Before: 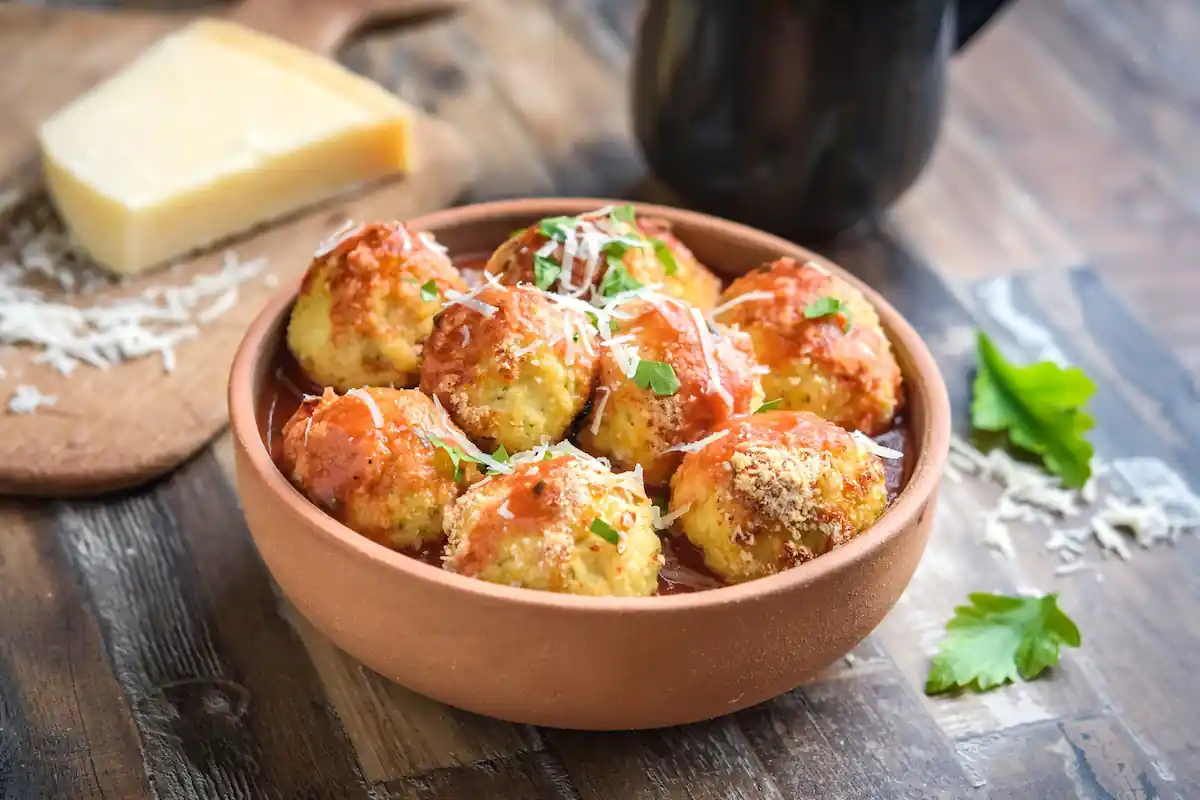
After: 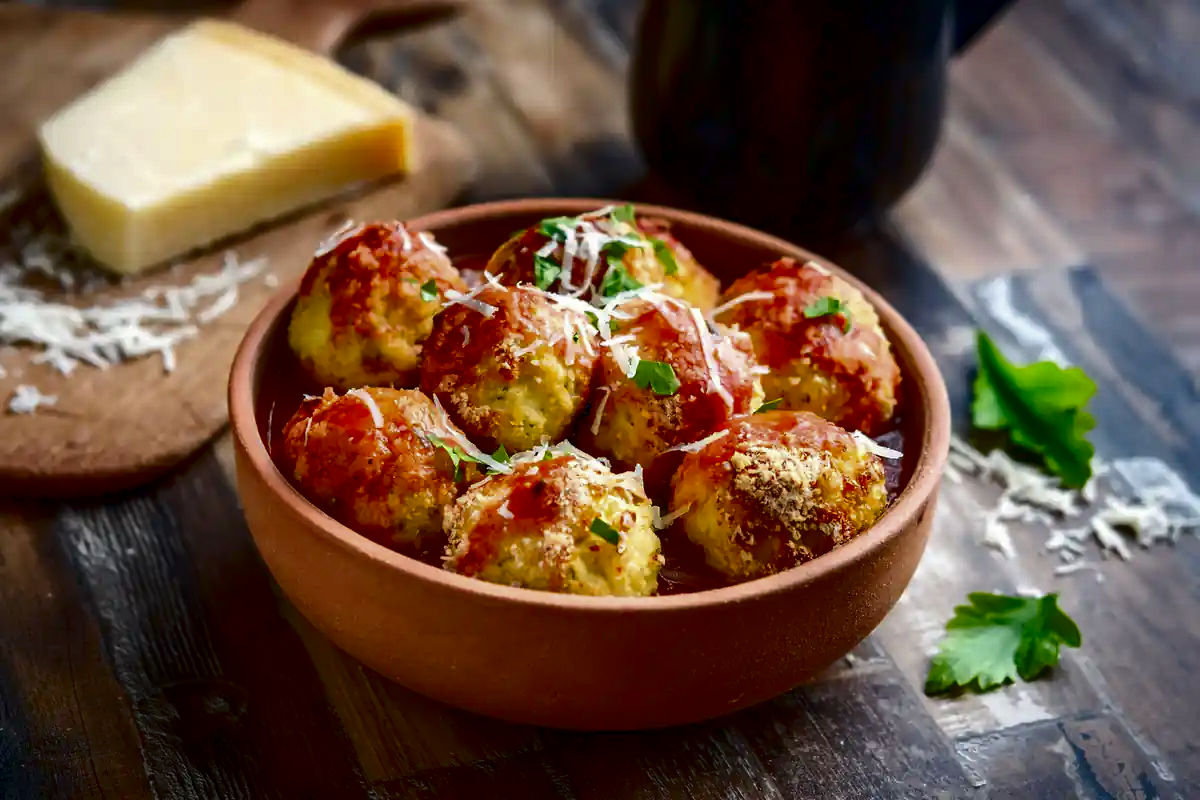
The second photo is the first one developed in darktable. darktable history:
exposure: black level correction 0.001, compensate highlight preservation false
contrast brightness saturation: contrast 0.09, brightness -0.59, saturation 0.17
